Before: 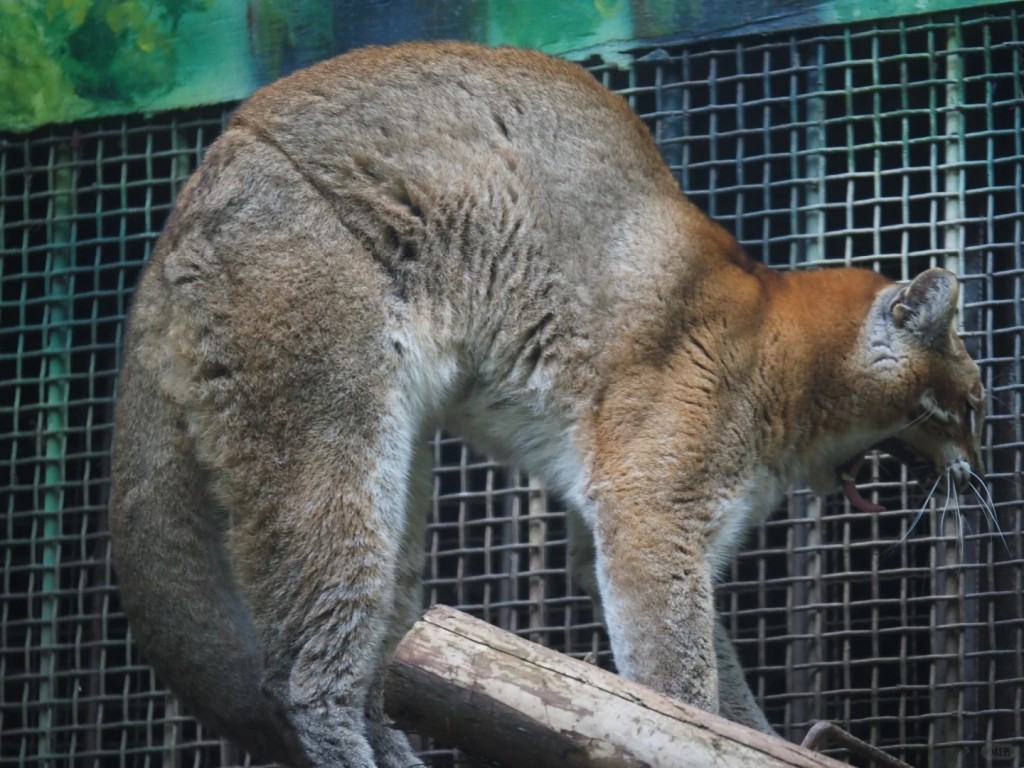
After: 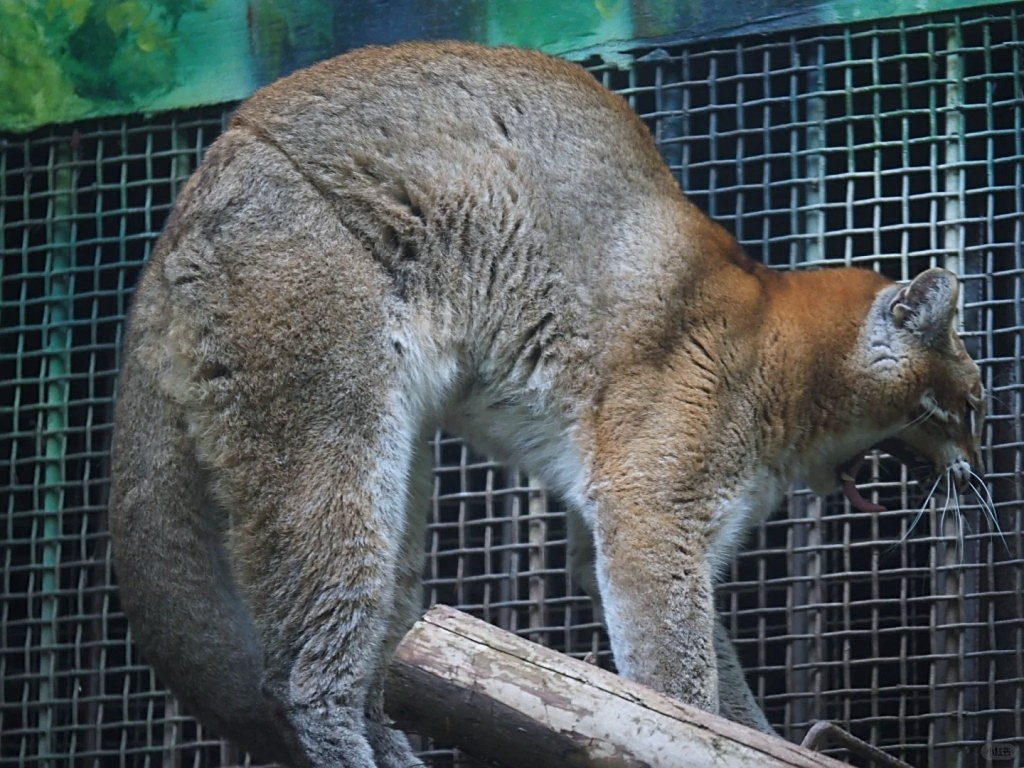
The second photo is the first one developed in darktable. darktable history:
sharpen: on, module defaults
white balance: red 0.976, blue 1.04
